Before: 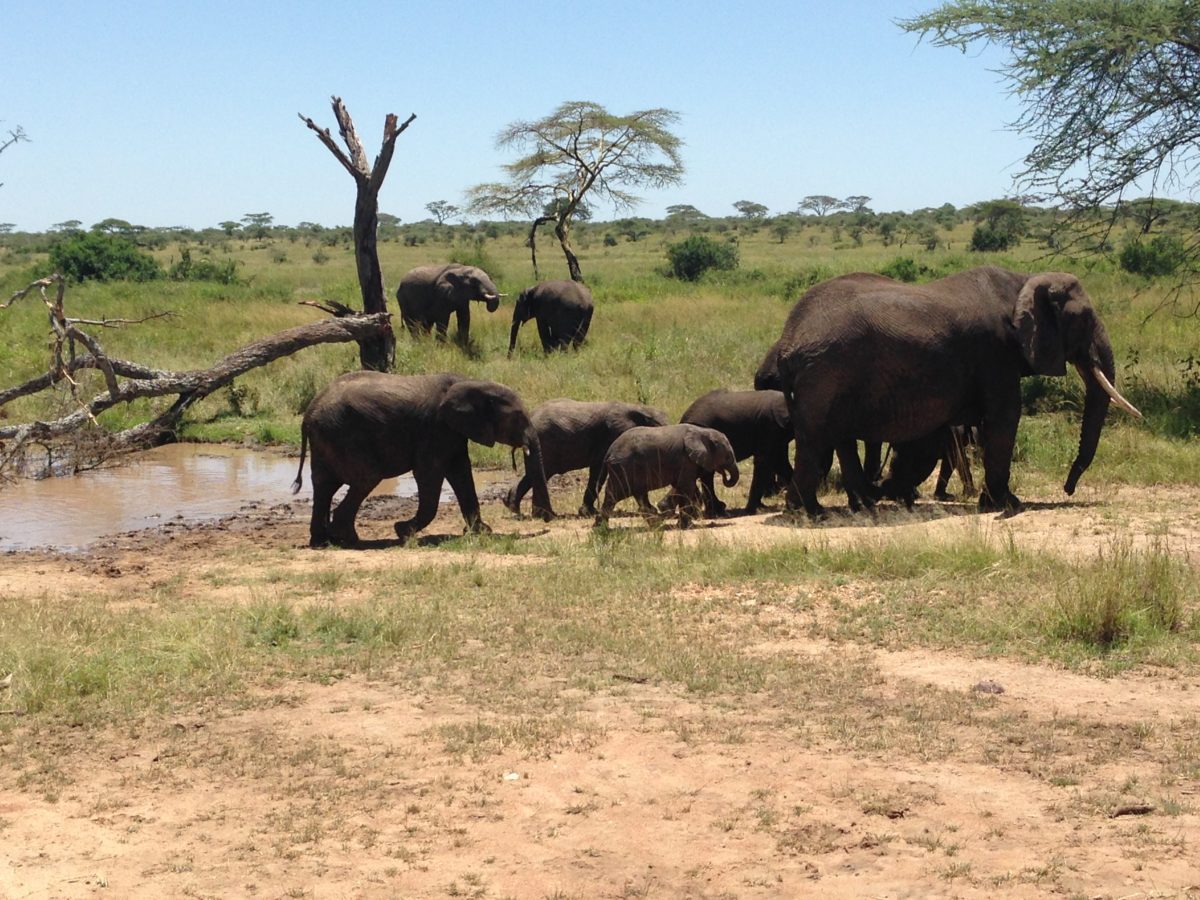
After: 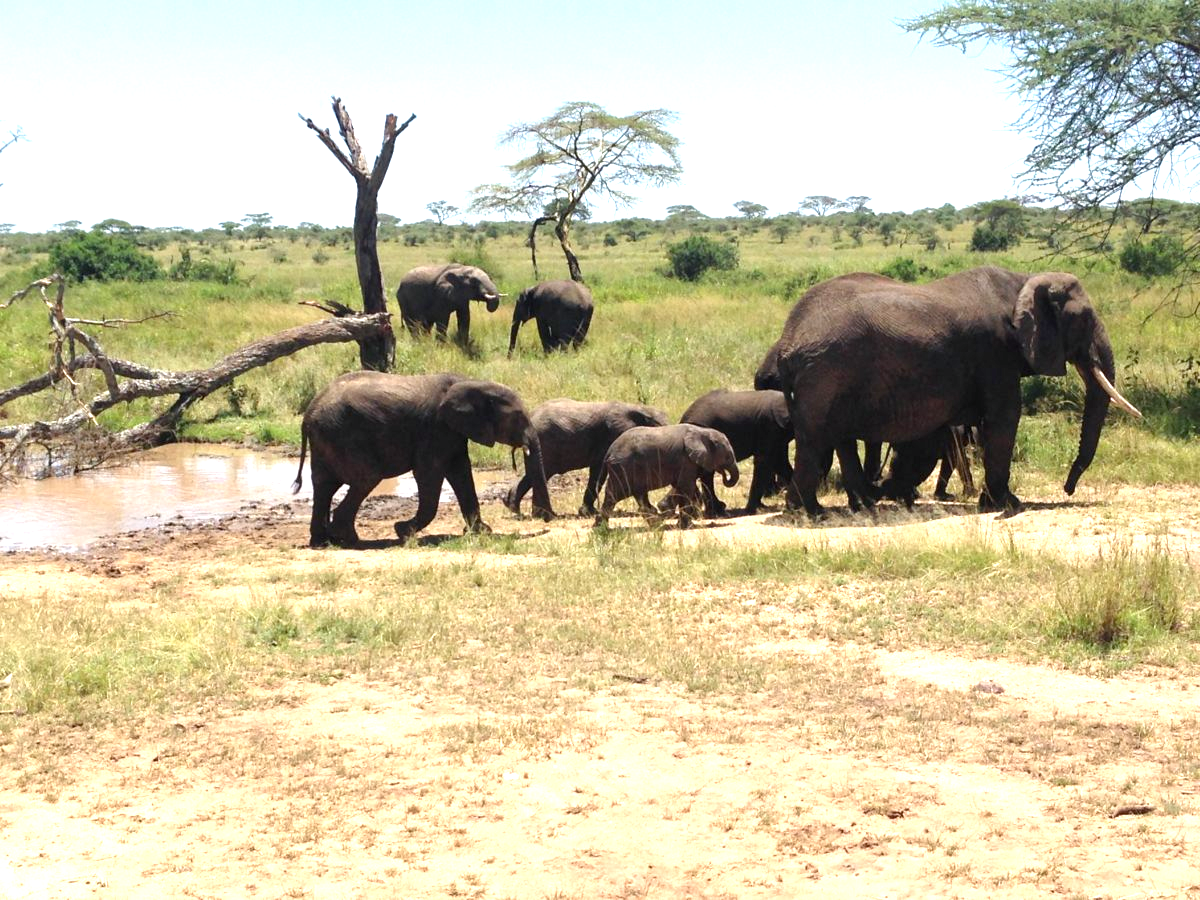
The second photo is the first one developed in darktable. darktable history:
white balance: red 0.988, blue 1.017
exposure: black level correction 0.001, exposure 1 EV, compensate highlight preservation false
